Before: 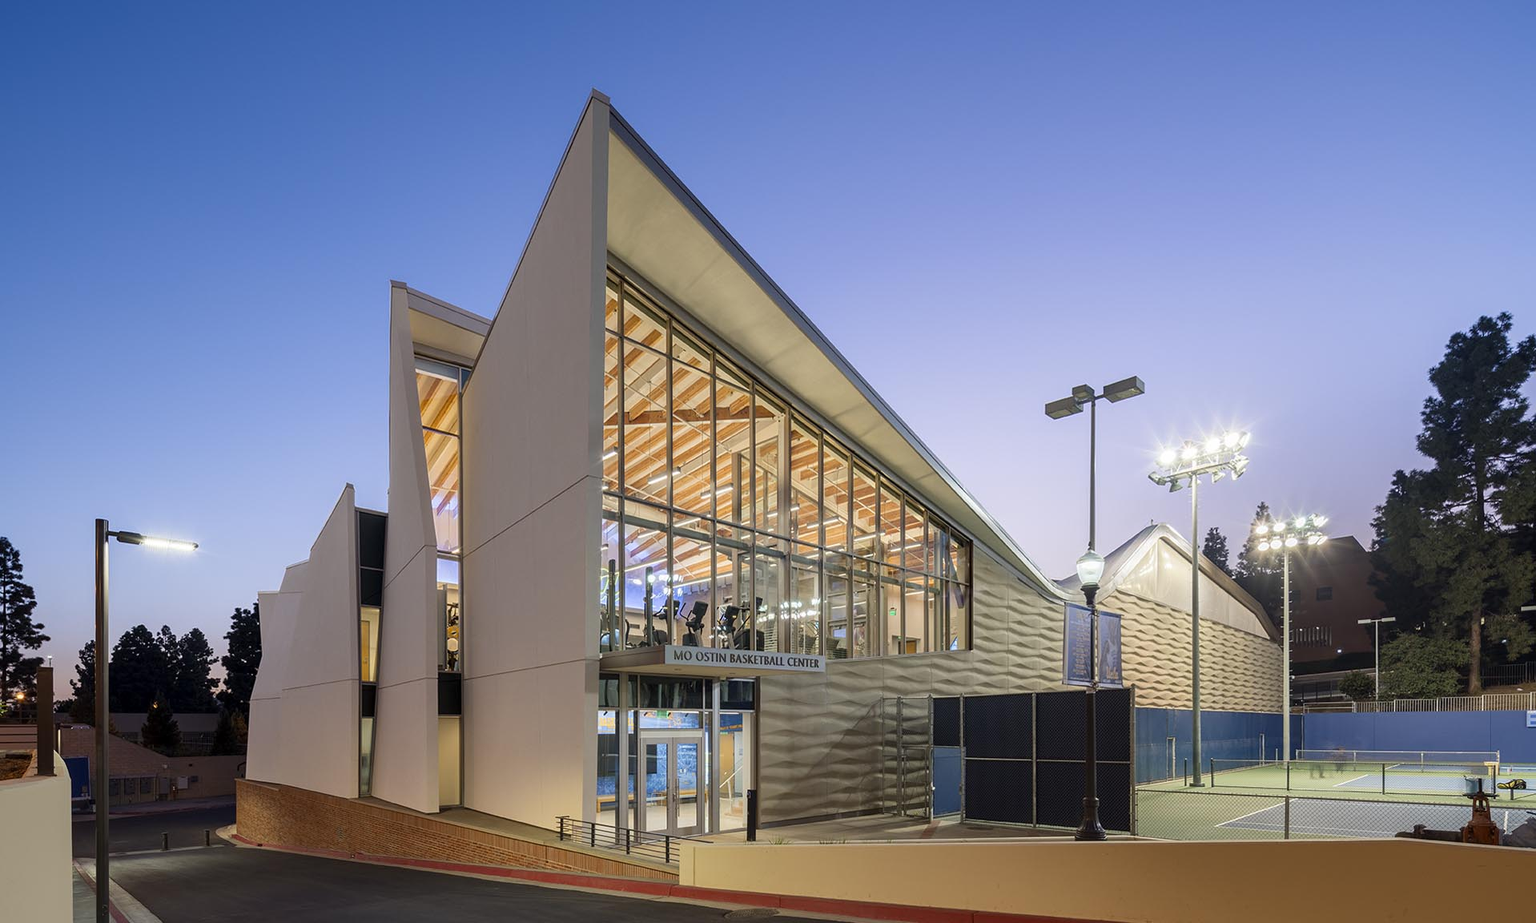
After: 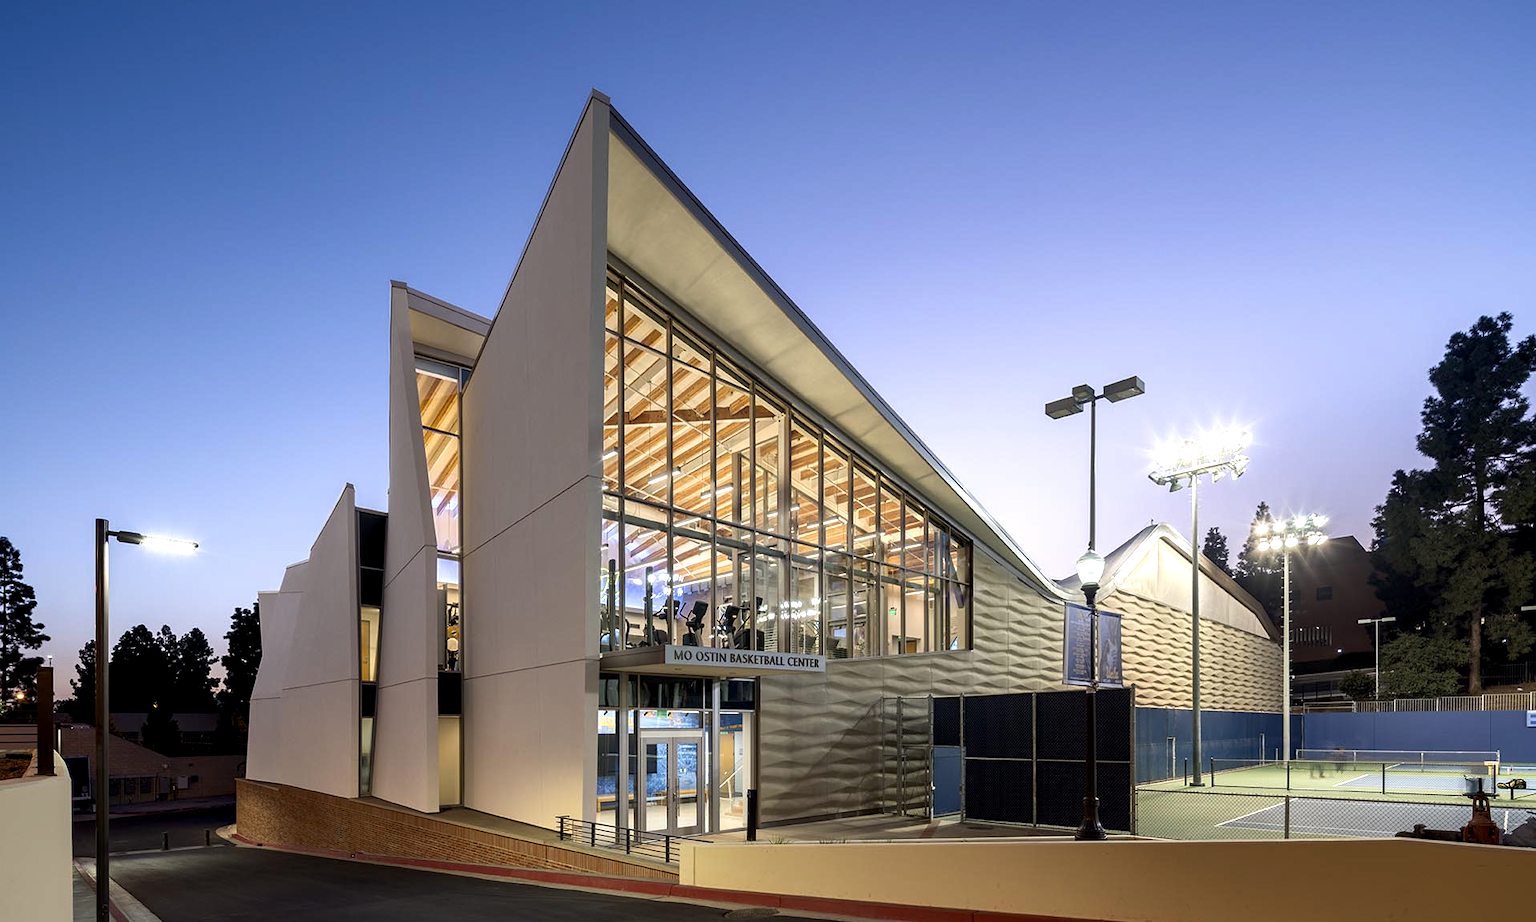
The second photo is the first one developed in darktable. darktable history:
color balance rgb: global offset › luminance -0.857%, perceptual saturation grading › global saturation -3.205%, perceptual brilliance grading › global brilliance 15.31%, perceptual brilliance grading › shadows -34.654%
